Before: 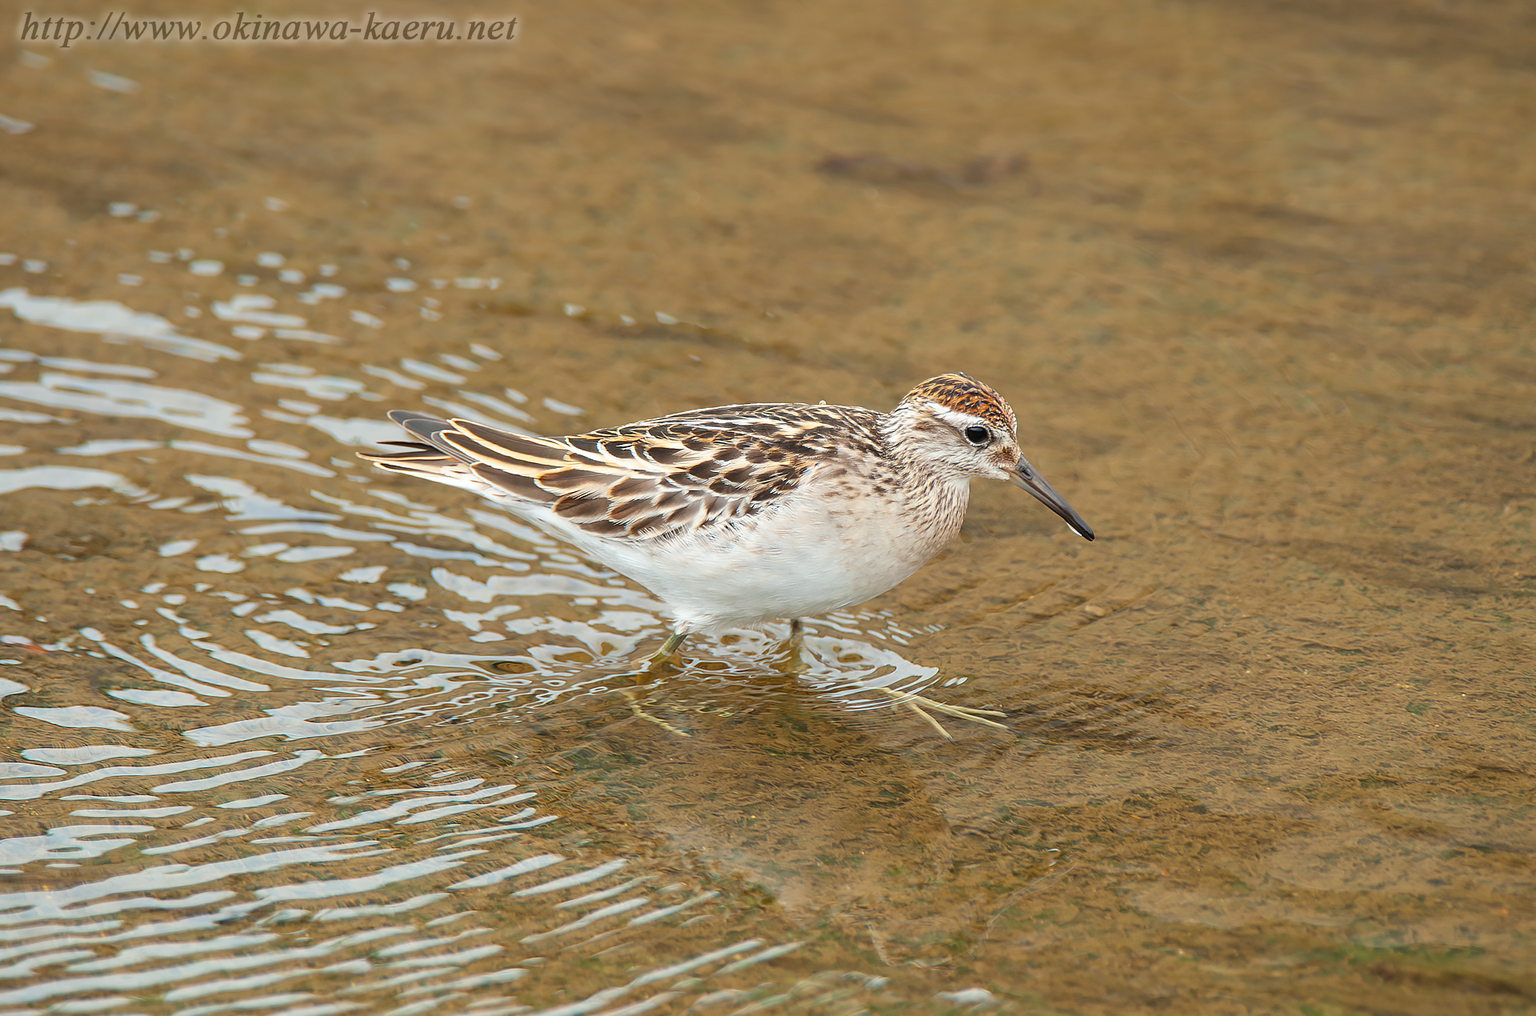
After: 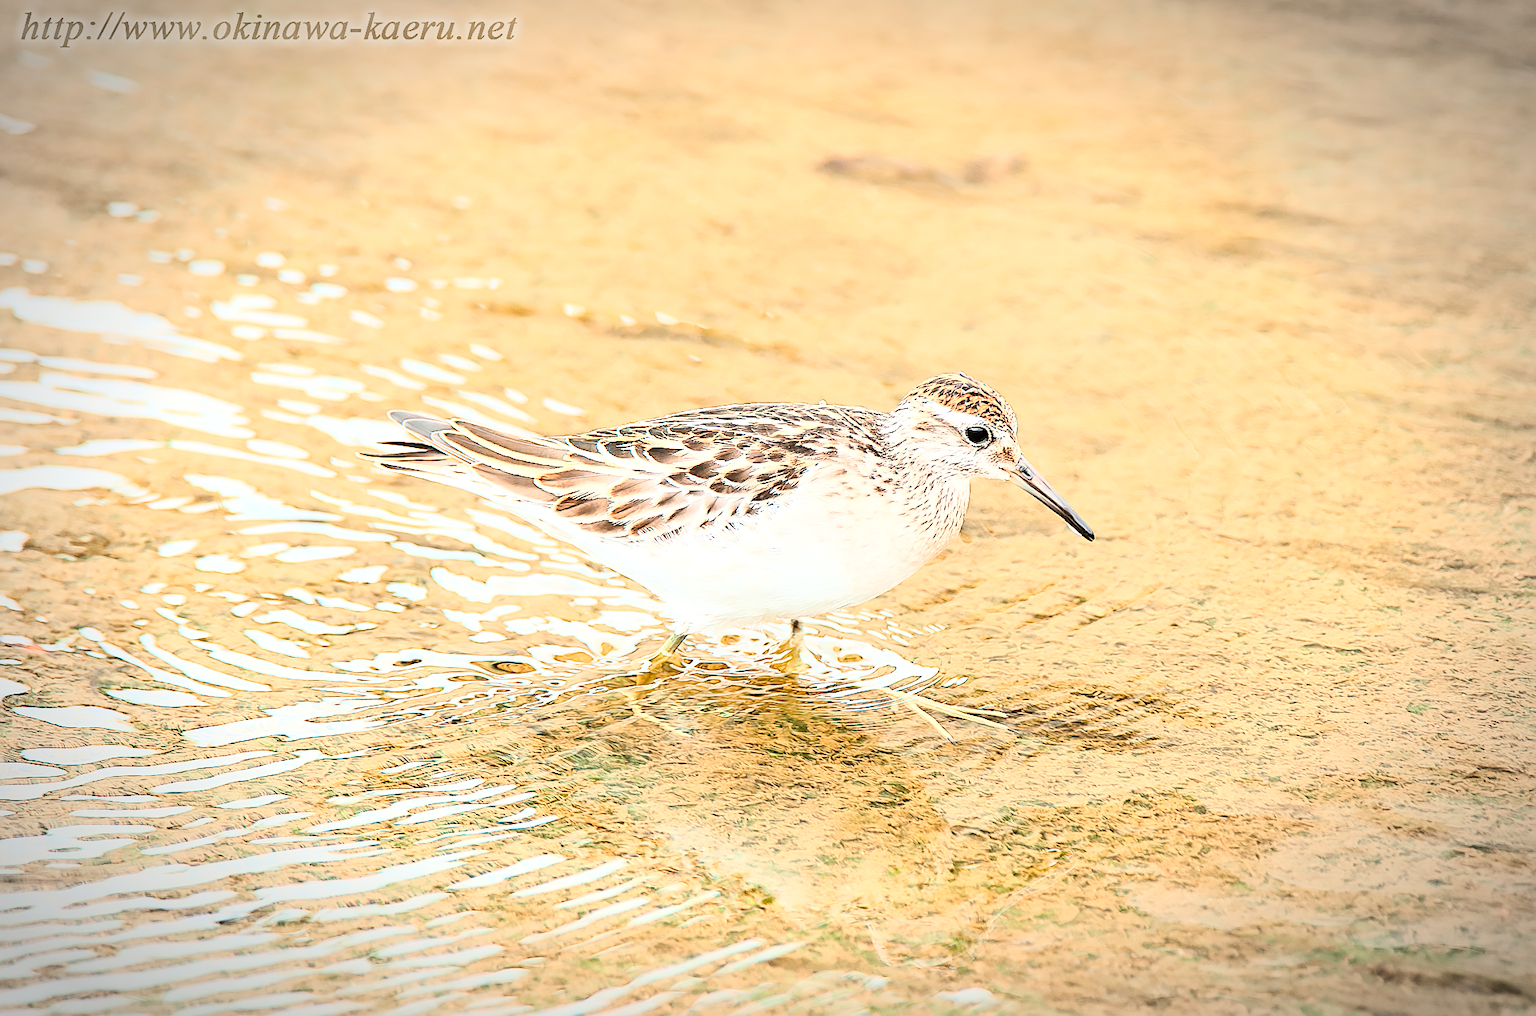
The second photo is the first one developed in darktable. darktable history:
color balance rgb: shadows lift › chroma 1%, shadows lift › hue 113°, highlights gain › chroma 0.2%, highlights gain › hue 333°, perceptual saturation grading › global saturation 20%, perceptual saturation grading › highlights -50%, perceptual saturation grading › shadows 25%, contrast -10%
contrast brightness saturation: brightness -0.09
exposure: black level correction -0.001, exposure 0.9 EV, compensate exposure bias true, compensate highlight preservation false
local contrast: mode bilateral grid, contrast 15, coarseness 36, detail 105%, midtone range 0.2
sharpen: on, module defaults
vignetting: automatic ratio true
rgb curve: curves: ch0 [(0, 0) (0.21, 0.15) (0.24, 0.21) (0.5, 0.75) (0.75, 0.96) (0.89, 0.99) (1, 1)]; ch1 [(0, 0.02) (0.21, 0.13) (0.25, 0.2) (0.5, 0.67) (0.75, 0.9) (0.89, 0.97) (1, 1)]; ch2 [(0, 0.02) (0.21, 0.13) (0.25, 0.2) (0.5, 0.67) (0.75, 0.9) (0.89, 0.97) (1, 1)], compensate middle gray true
